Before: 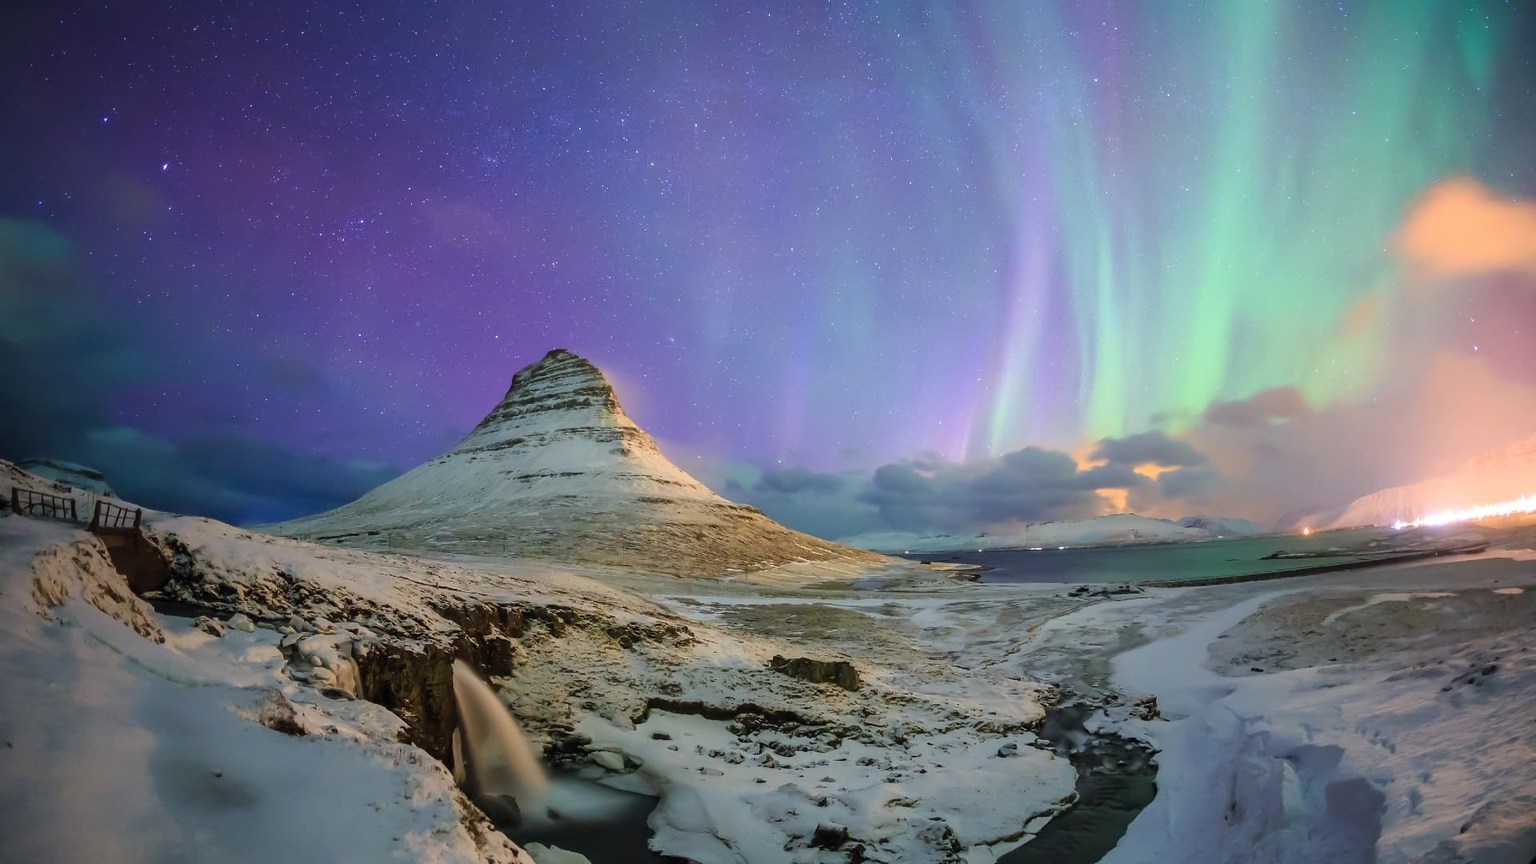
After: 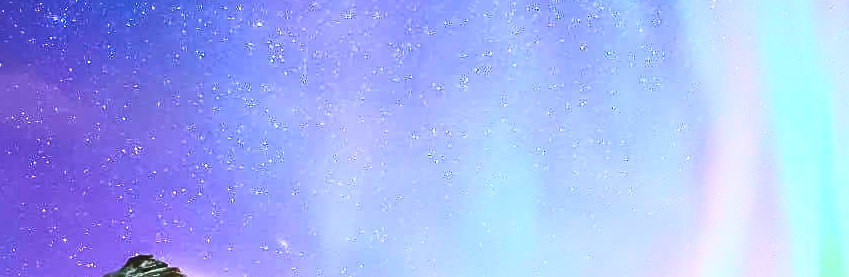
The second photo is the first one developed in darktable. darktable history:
contrast brightness saturation: contrast 0.844, brightness 0.581, saturation 0.587
crop: left 29%, top 16.792%, right 26.746%, bottom 57.535%
sharpen: amount 0.497
shadows and highlights: shadows 48.25, highlights -41.27, soften with gaussian
